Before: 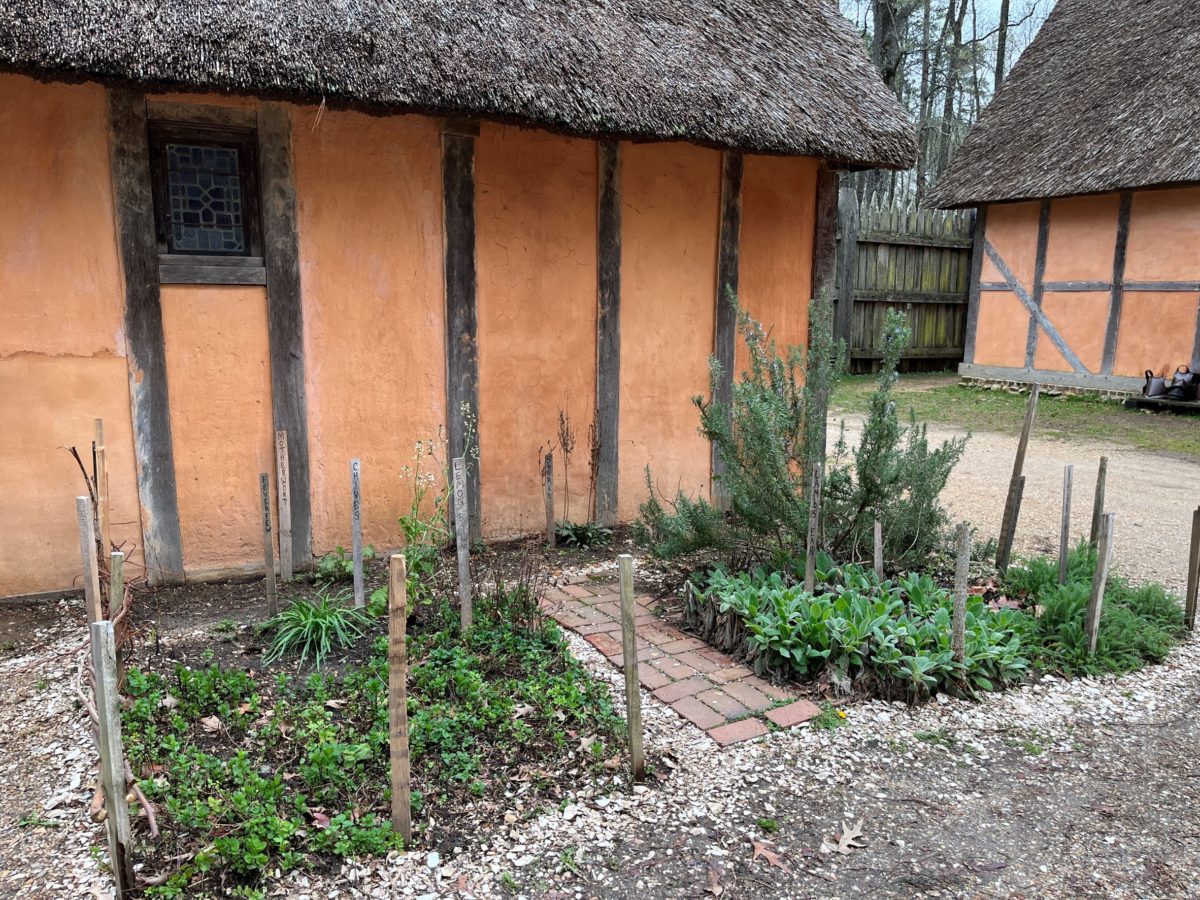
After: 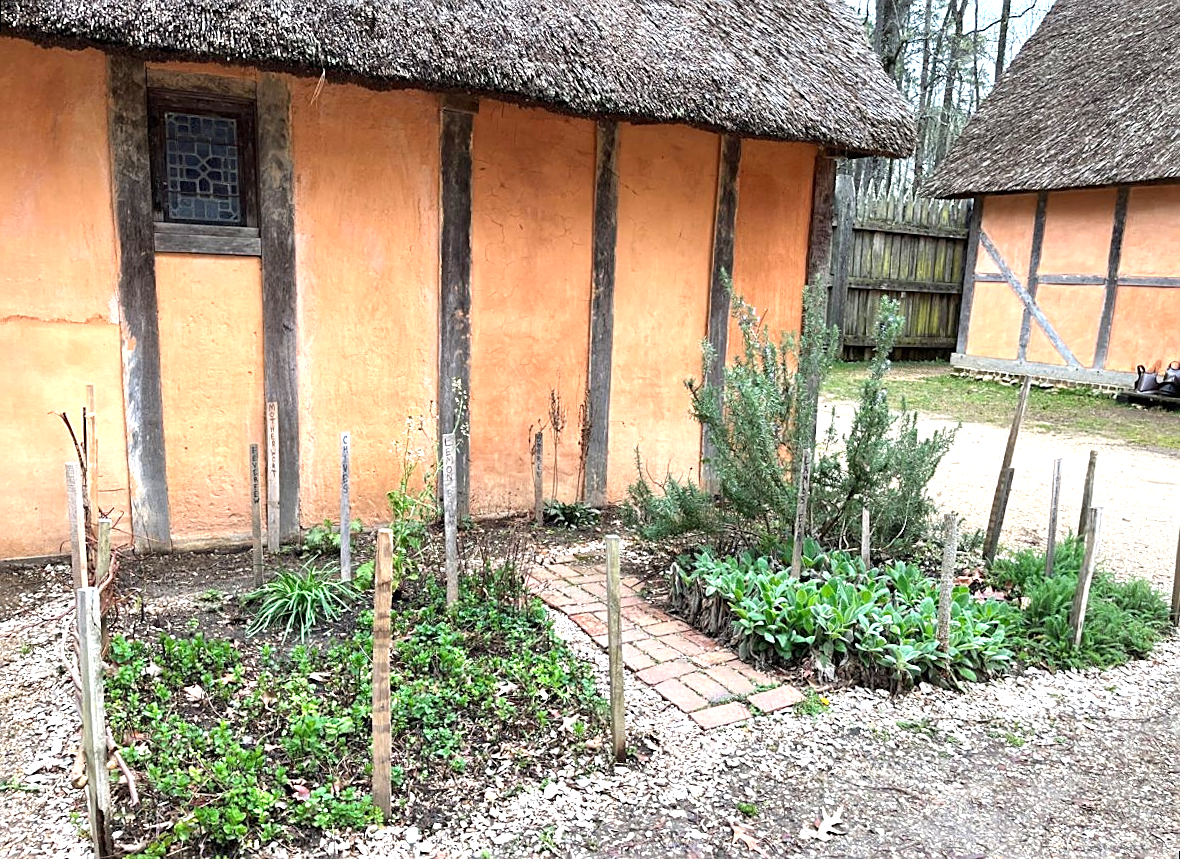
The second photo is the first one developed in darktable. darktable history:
rotate and perspective: rotation 1.57°, crop left 0.018, crop right 0.982, crop top 0.039, crop bottom 0.961
sharpen: on, module defaults
exposure: black level correction 0, exposure 1 EV, compensate exposure bias true, compensate highlight preservation false
